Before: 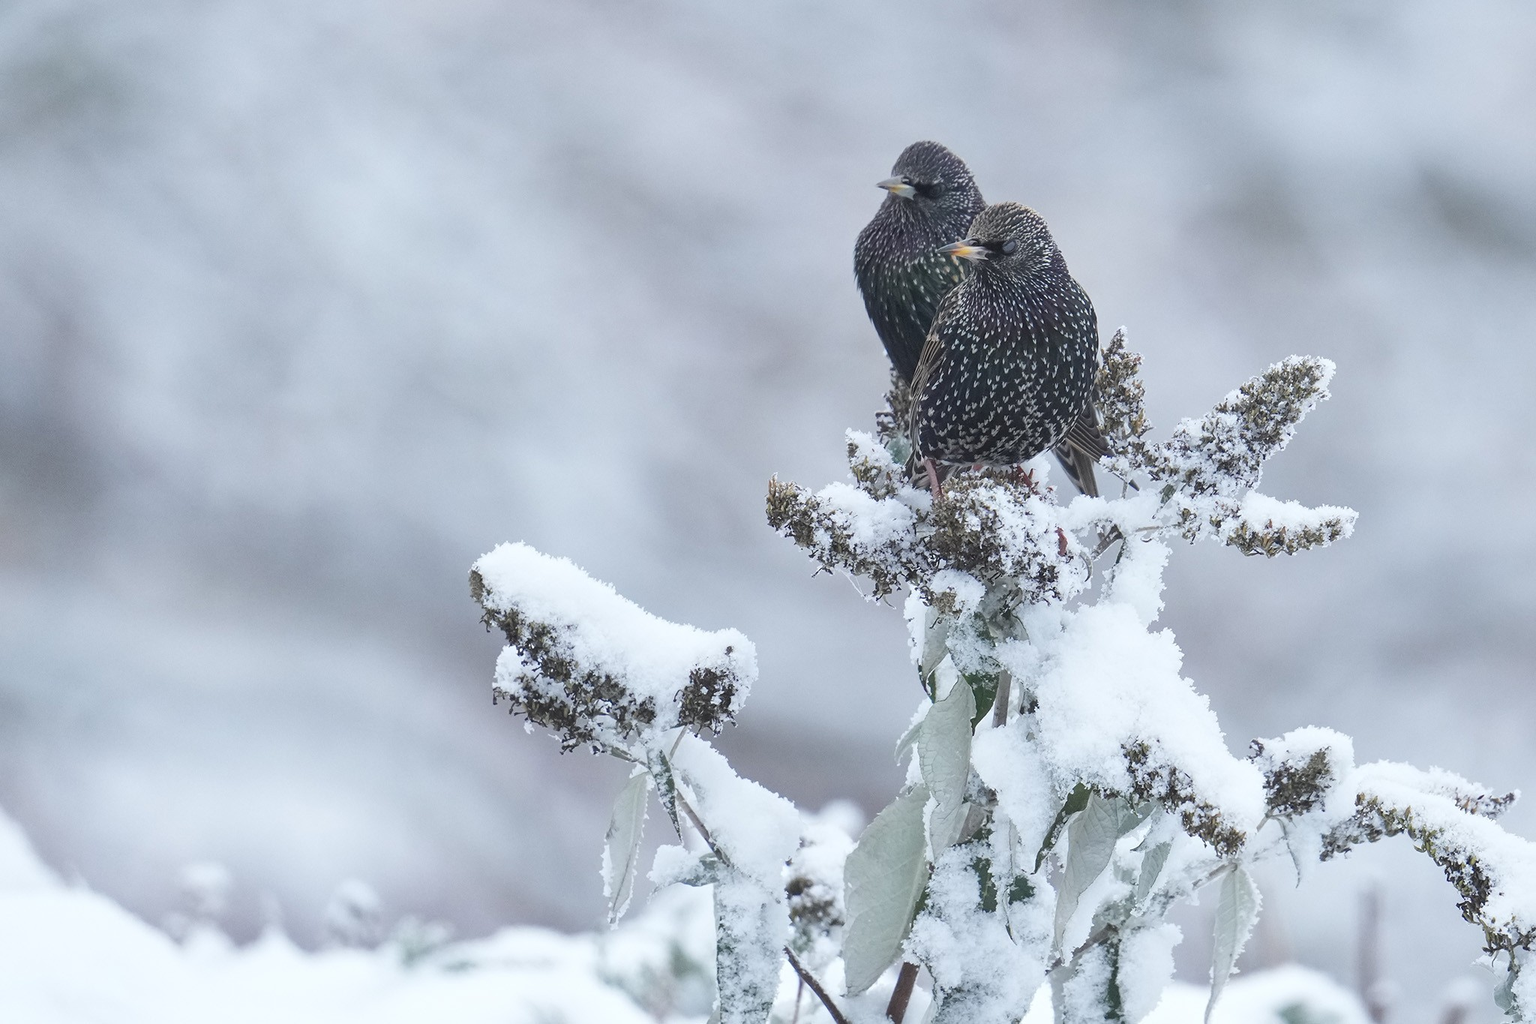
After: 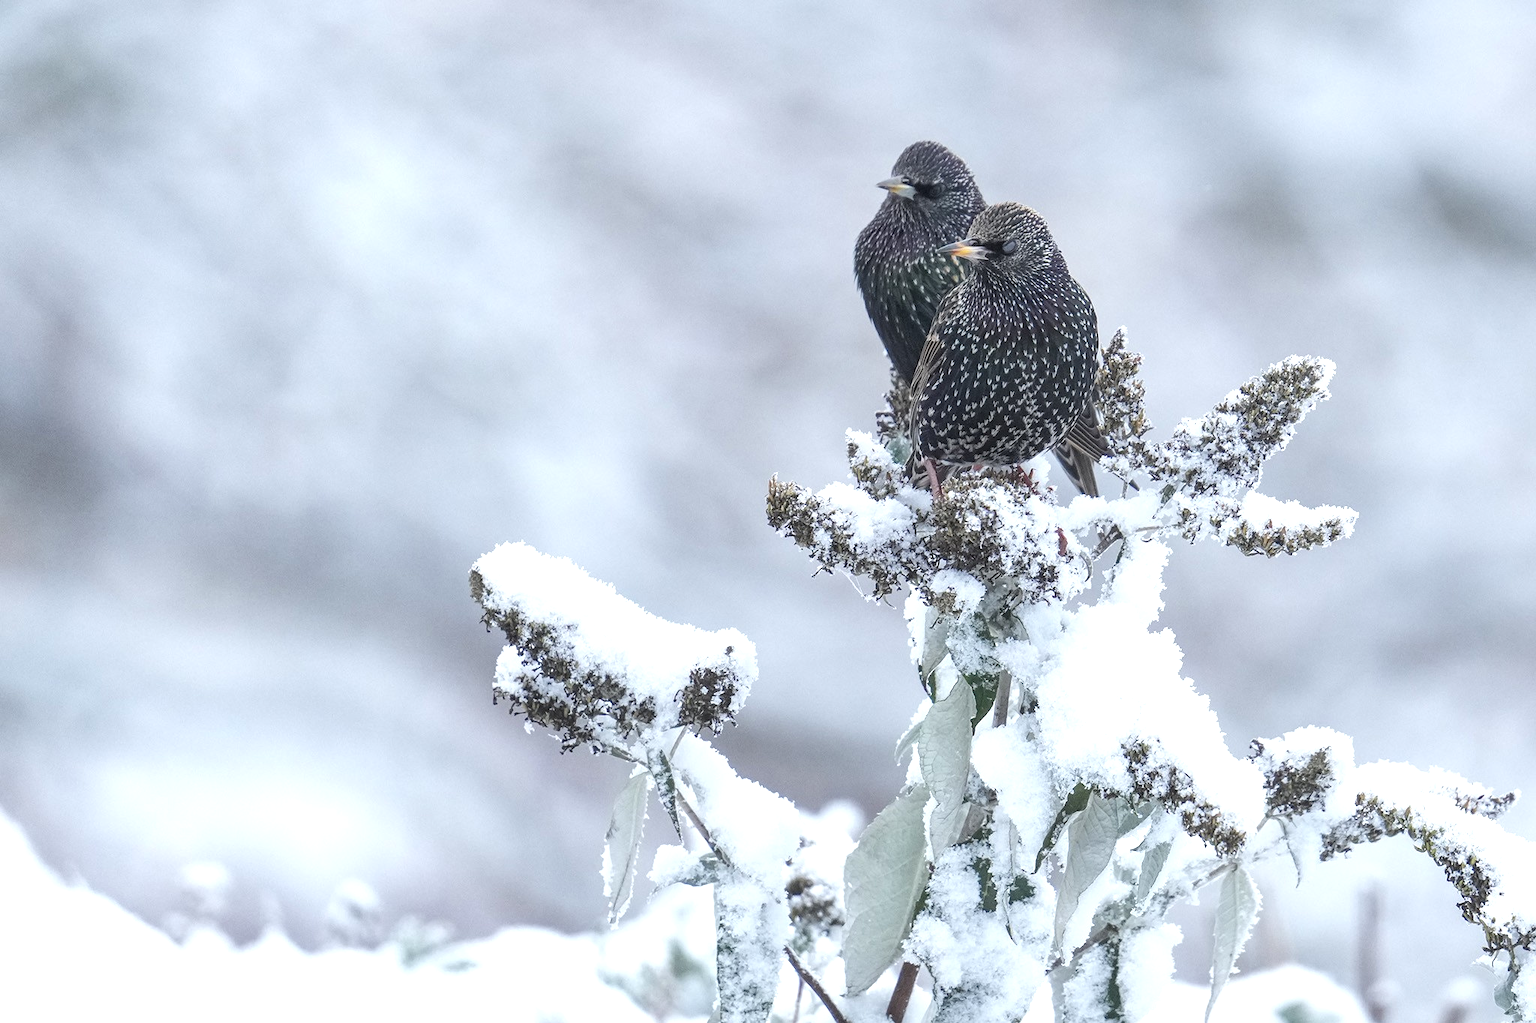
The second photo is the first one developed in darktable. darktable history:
tone equalizer: -8 EV -0.427 EV, -7 EV -0.387 EV, -6 EV -0.348 EV, -5 EV -0.231 EV, -3 EV 0.242 EV, -2 EV 0.352 EV, -1 EV 0.388 EV, +0 EV 0.402 EV
local contrast: on, module defaults
